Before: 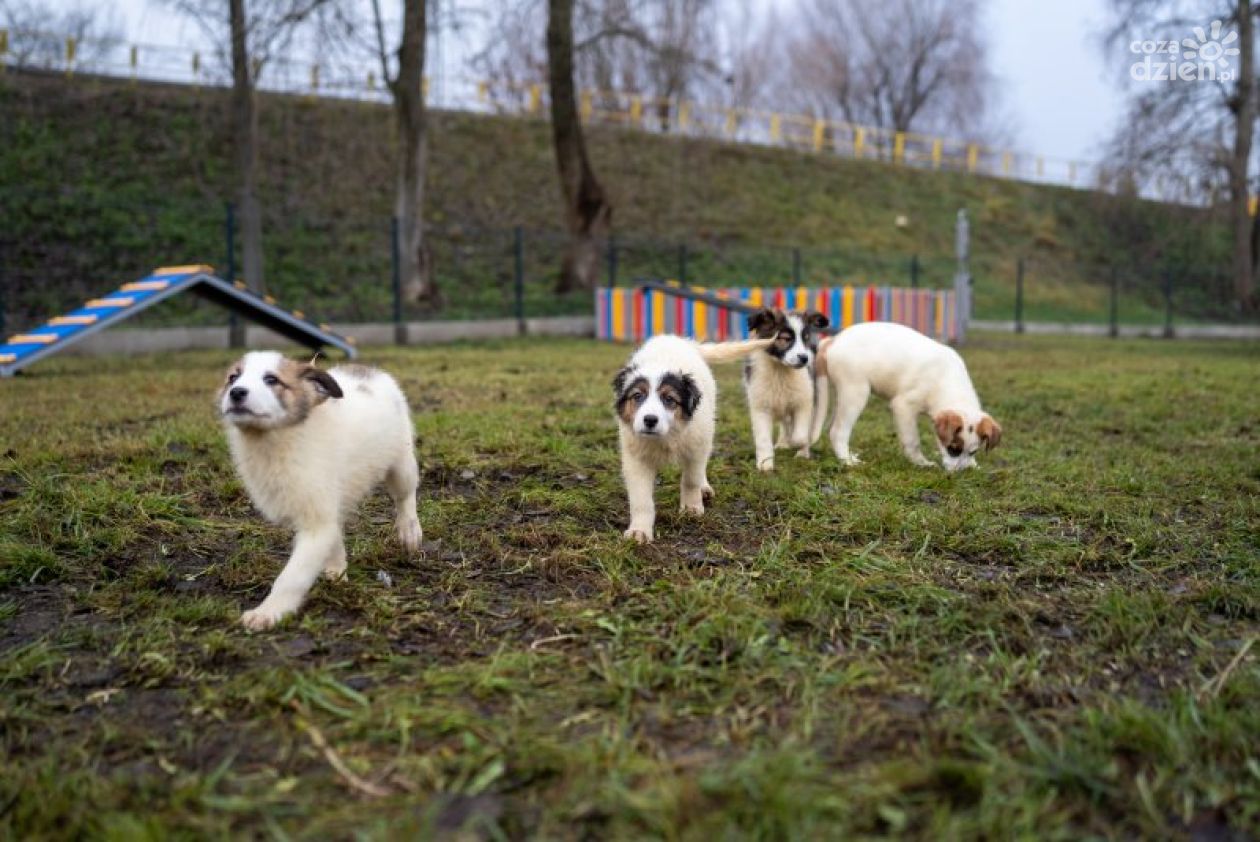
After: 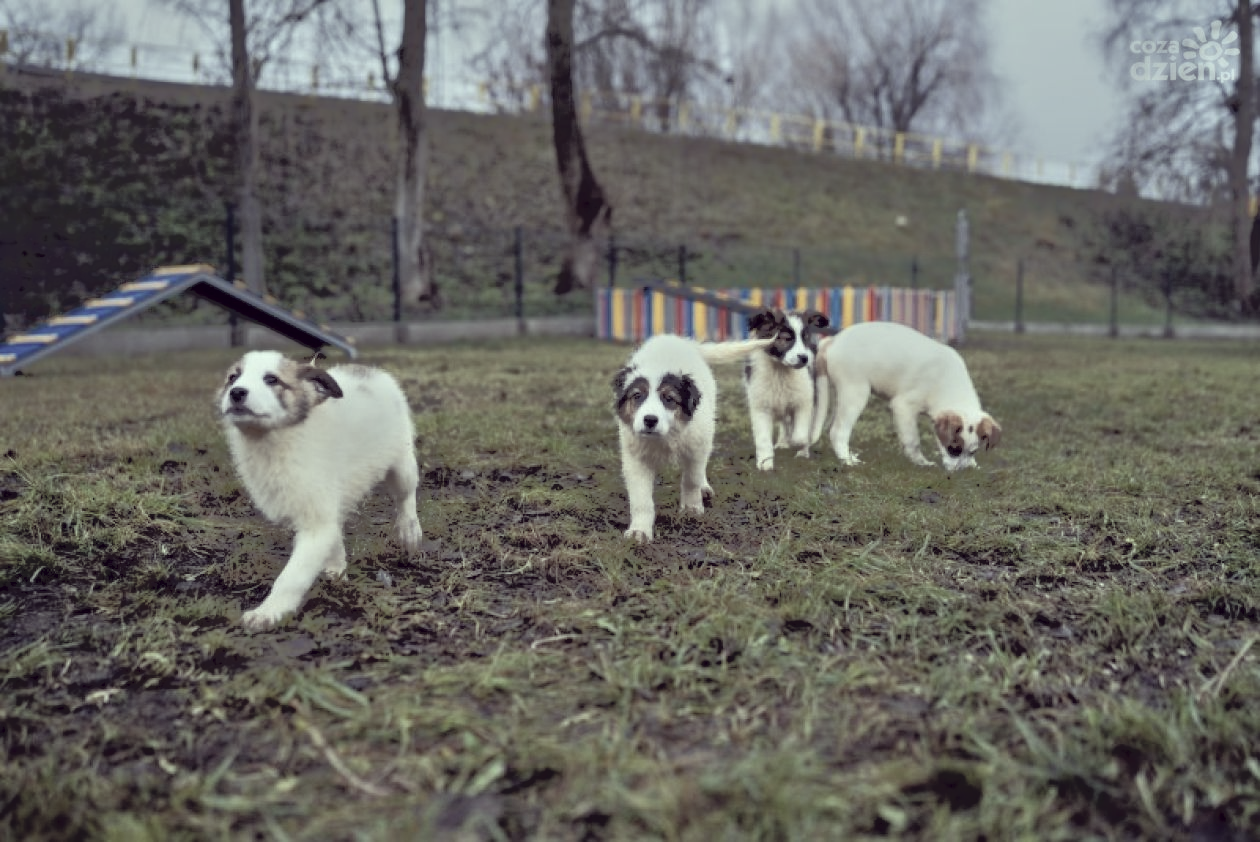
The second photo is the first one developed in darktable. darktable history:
color correction: highlights a* -20.15, highlights b* 20.46, shadows a* 19.33, shadows b* -20.57, saturation 0.395
color calibration: output R [0.994, 0.059, -0.119, 0], output G [-0.036, 1.09, -0.119, 0], output B [0.078, -0.108, 0.961, 0], illuminant as shot in camera, x 0.358, y 0.373, temperature 4628.91 K
tone equalizer: -7 EV -0.613 EV, -6 EV 0.967 EV, -5 EV -0.475 EV, -4 EV 0.423 EV, -3 EV 0.414 EV, -2 EV 0.13 EV, -1 EV -0.134 EV, +0 EV -0.394 EV
